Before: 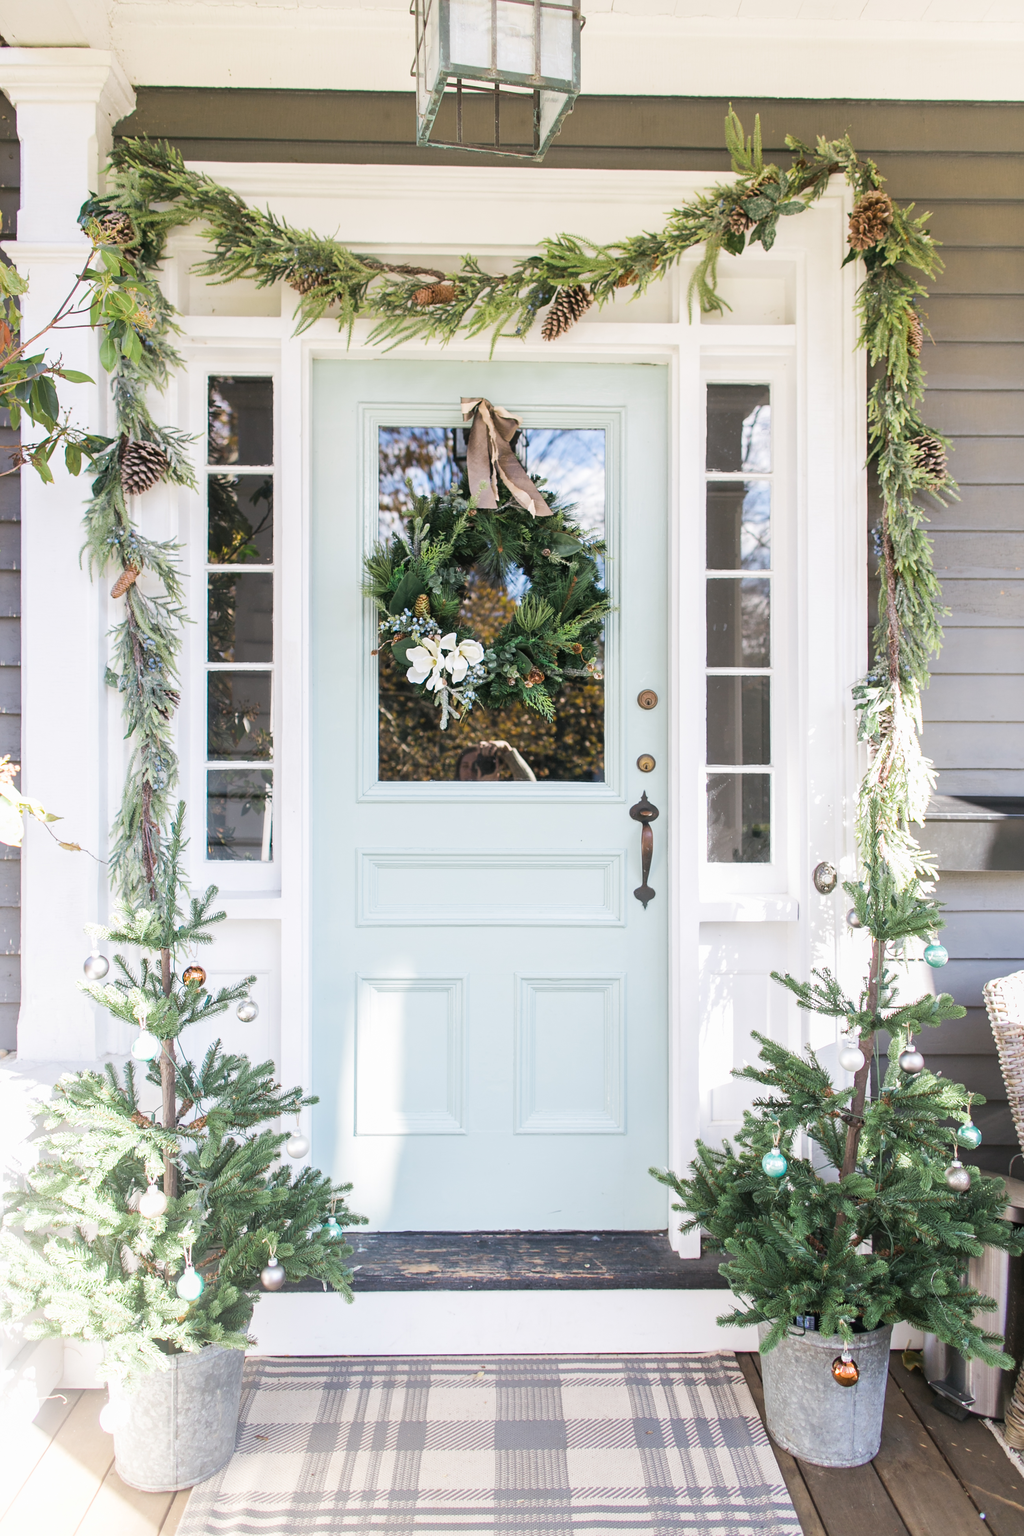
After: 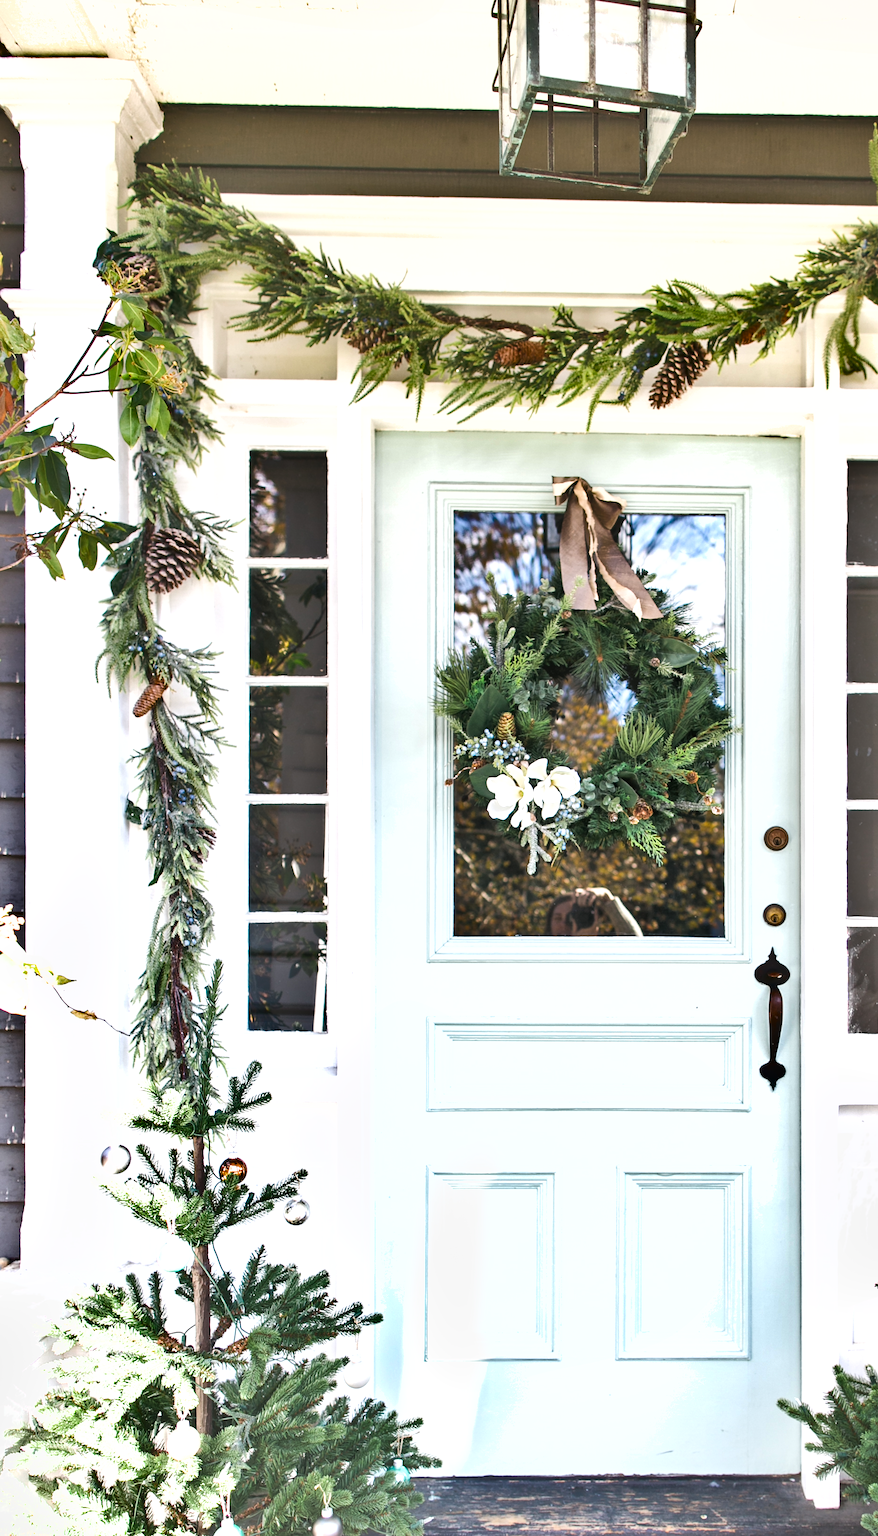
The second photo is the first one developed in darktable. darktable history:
shadows and highlights: radius 101.66, shadows 50.47, highlights -64.51, soften with gaussian
exposure: black level correction 0.001, exposure 0.499 EV, compensate exposure bias true, compensate highlight preservation false
crop: right 28.433%, bottom 16.531%
